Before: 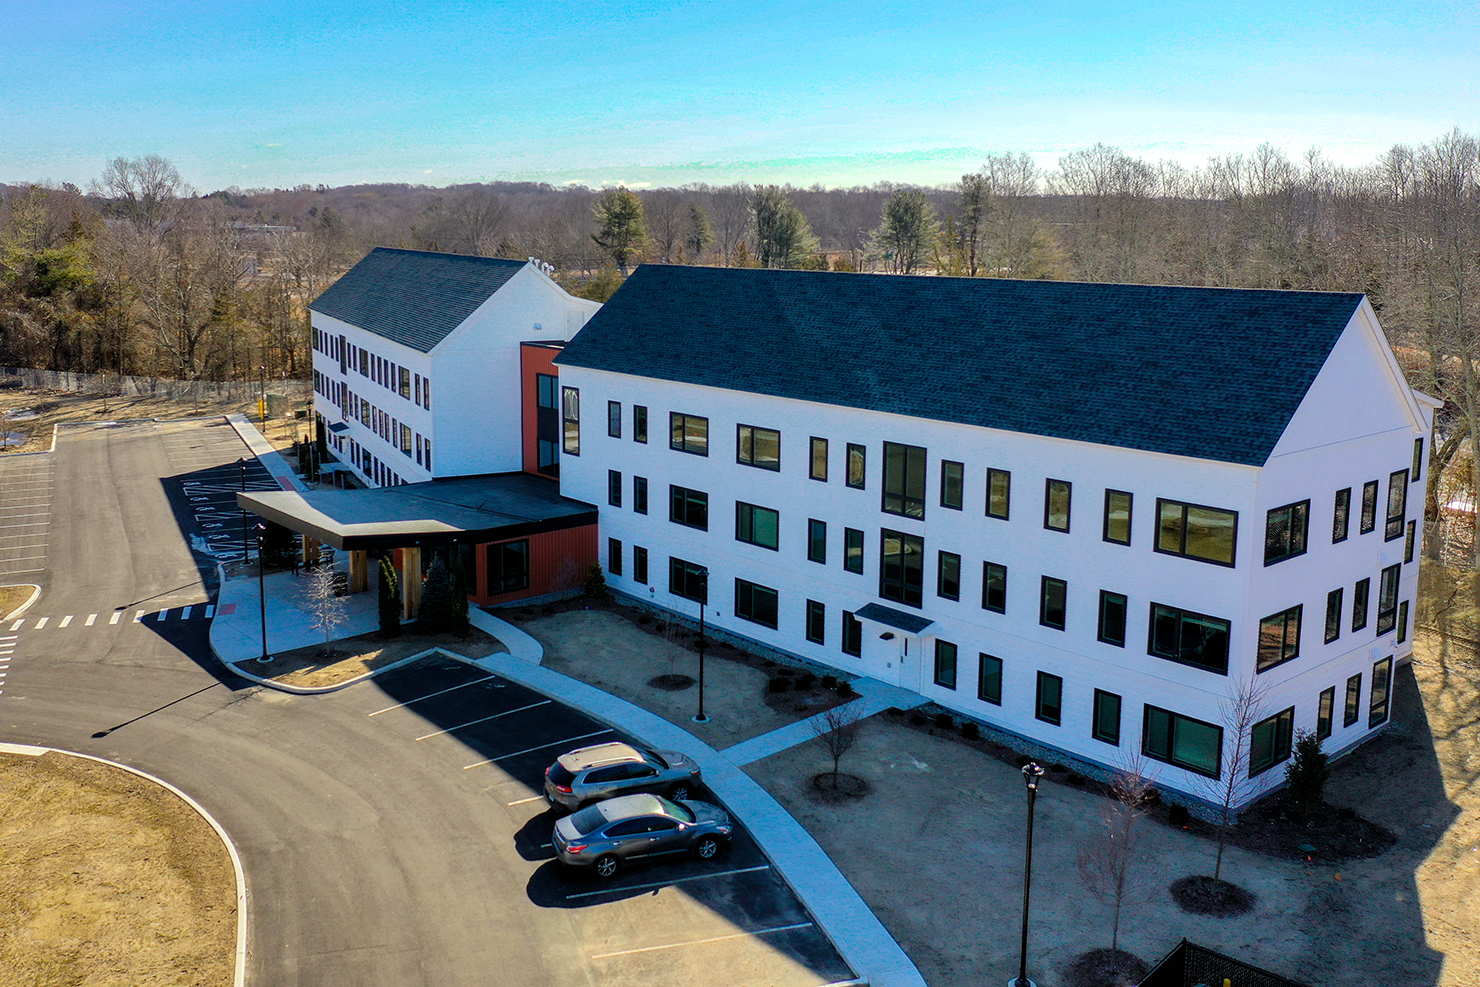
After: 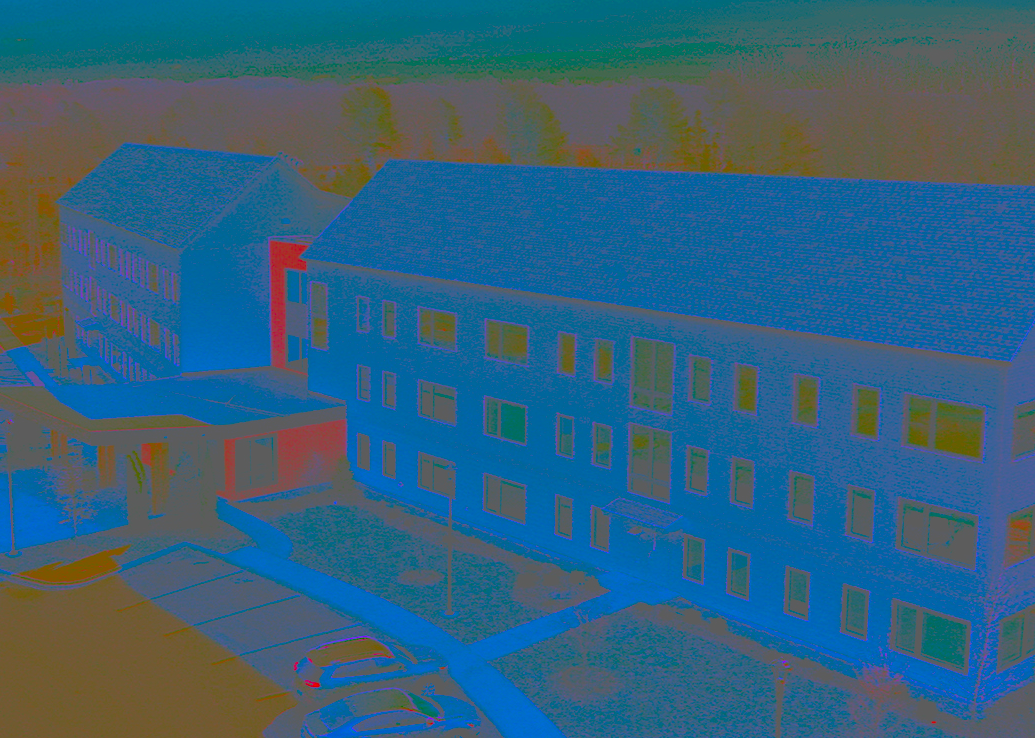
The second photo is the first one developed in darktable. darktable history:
local contrast: on, module defaults
shadows and highlights: shadows 20.91, highlights -82.73, soften with gaussian
crop and rotate: left 17.046%, top 10.659%, right 12.989%, bottom 14.553%
contrast brightness saturation: contrast -0.99, brightness -0.17, saturation 0.75
